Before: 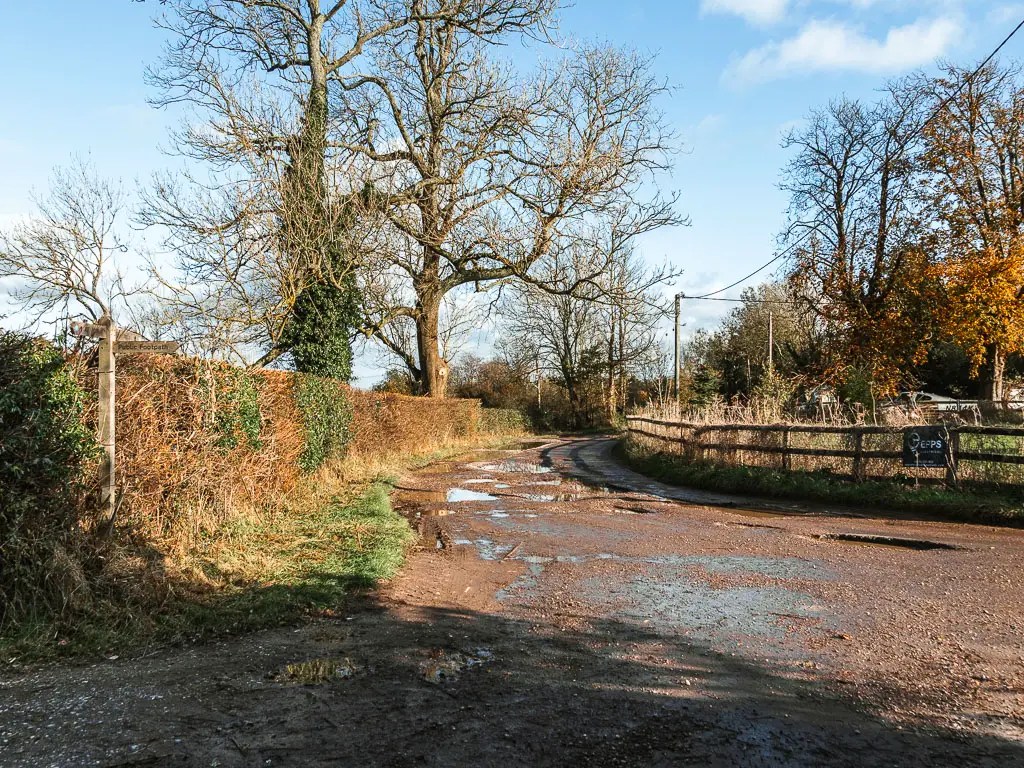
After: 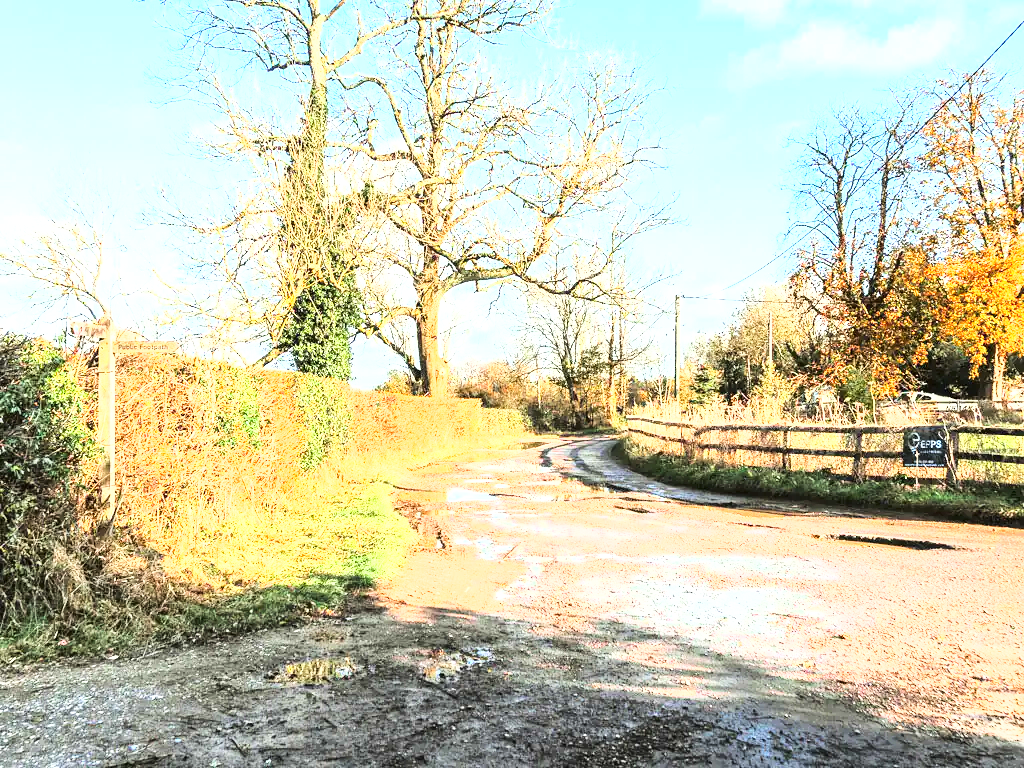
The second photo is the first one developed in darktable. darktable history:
exposure: black level correction 0, exposure 1.686 EV, compensate highlight preservation false
base curve: curves: ch0 [(0, 0.003) (0.001, 0.002) (0.006, 0.004) (0.02, 0.022) (0.048, 0.086) (0.094, 0.234) (0.162, 0.431) (0.258, 0.629) (0.385, 0.8) (0.548, 0.918) (0.751, 0.988) (1, 1)]
local contrast: mode bilateral grid, contrast 20, coarseness 50, detail 119%, midtone range 0.2
